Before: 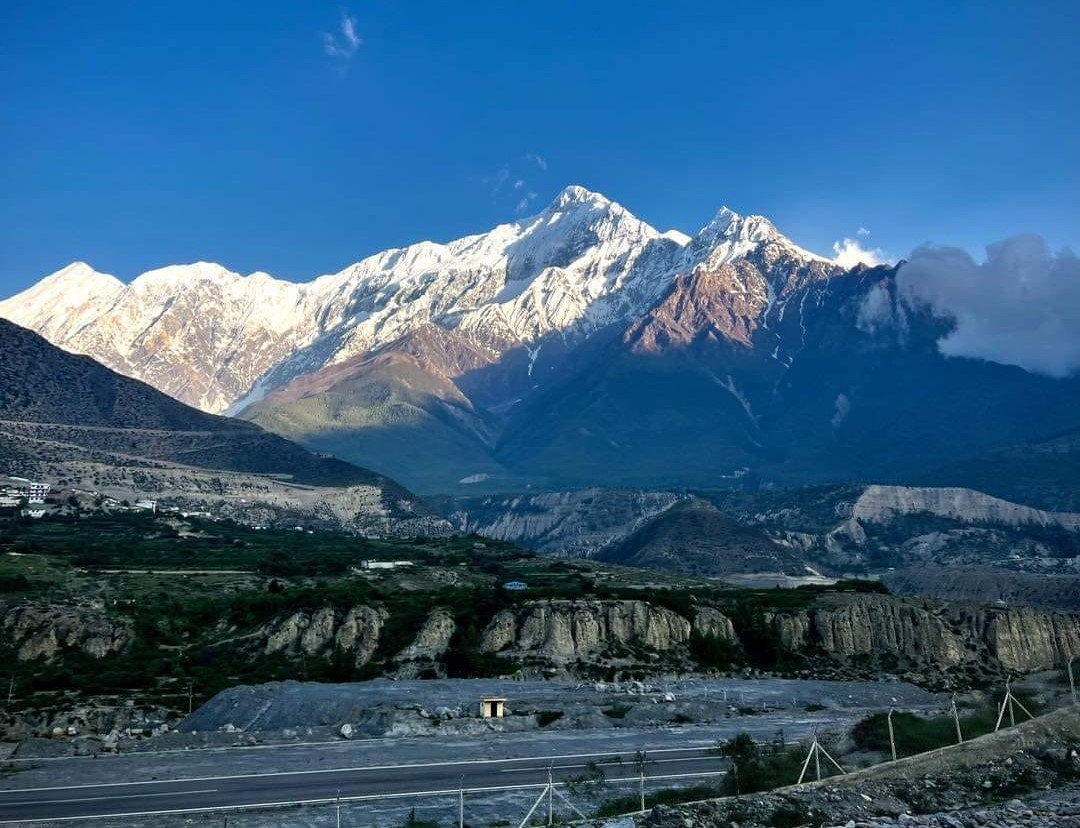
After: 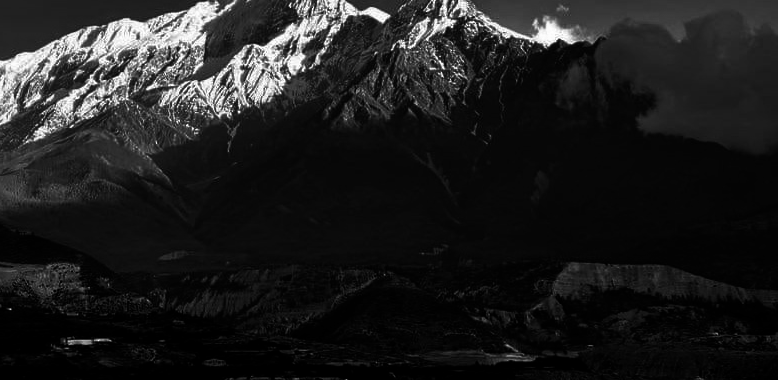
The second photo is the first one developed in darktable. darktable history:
contrast brightness saturation: contrast 0.02, brightness -1, saturation -1
crop and rotate: left 27.938%, top 27.046%, bottom 27.046%
